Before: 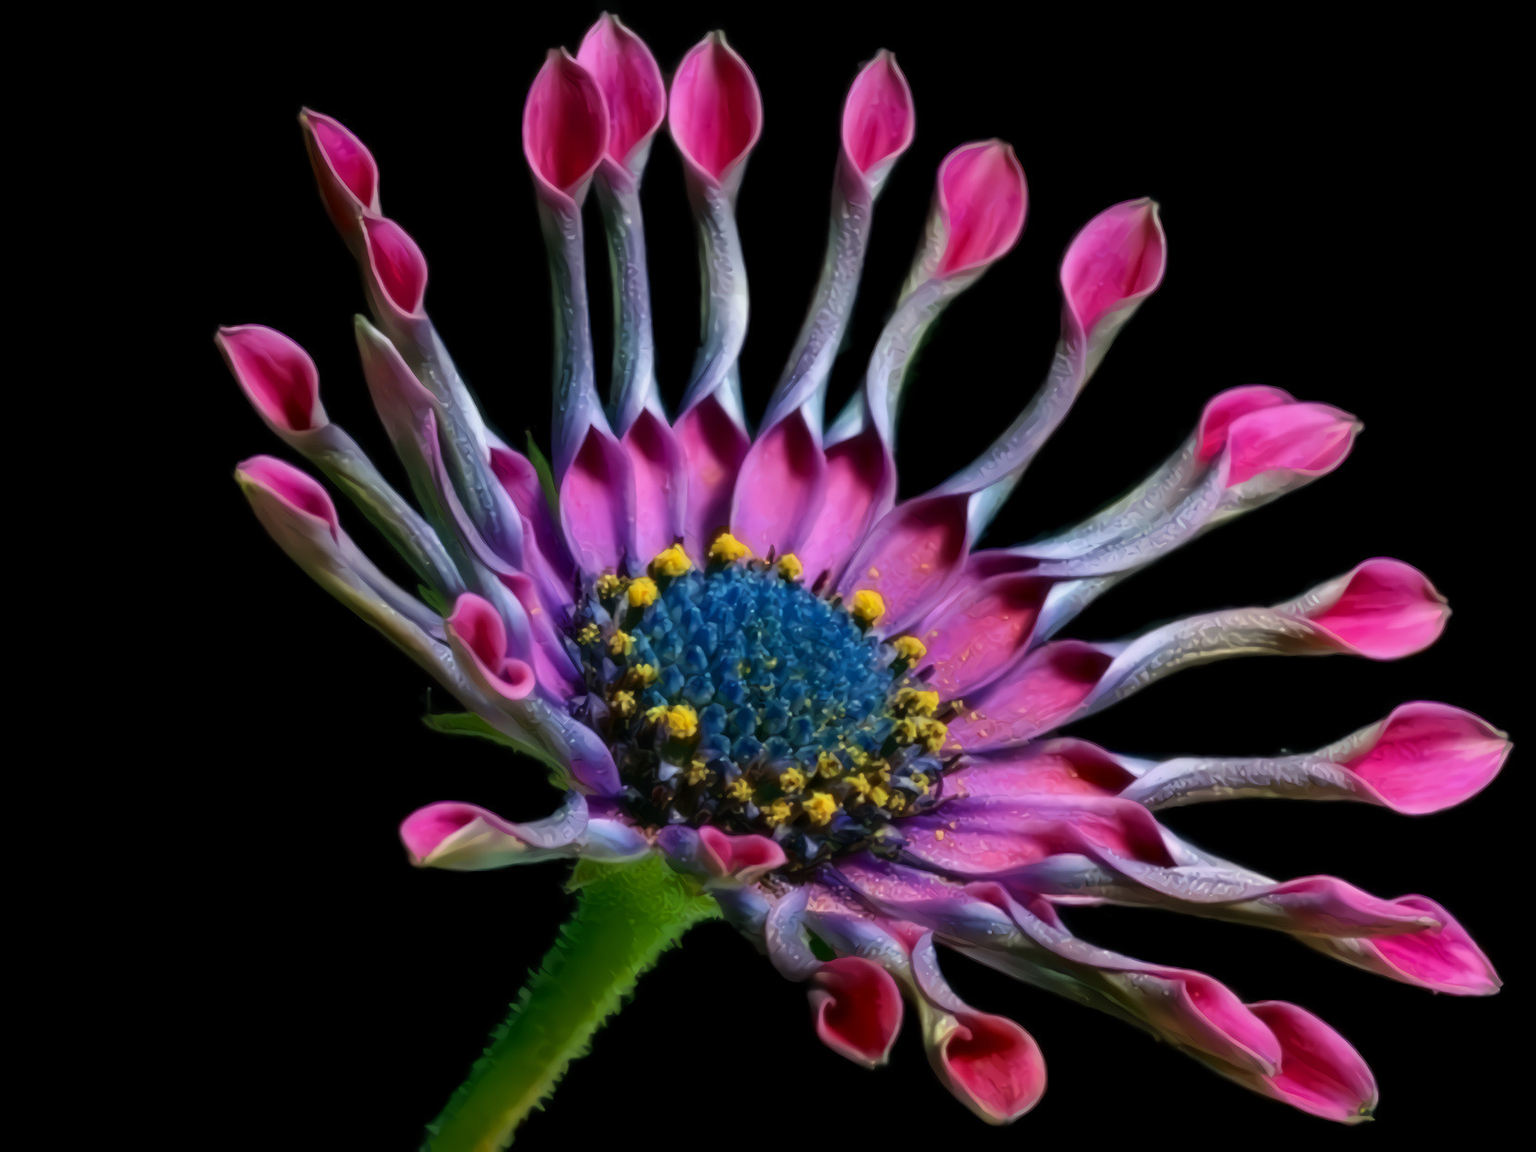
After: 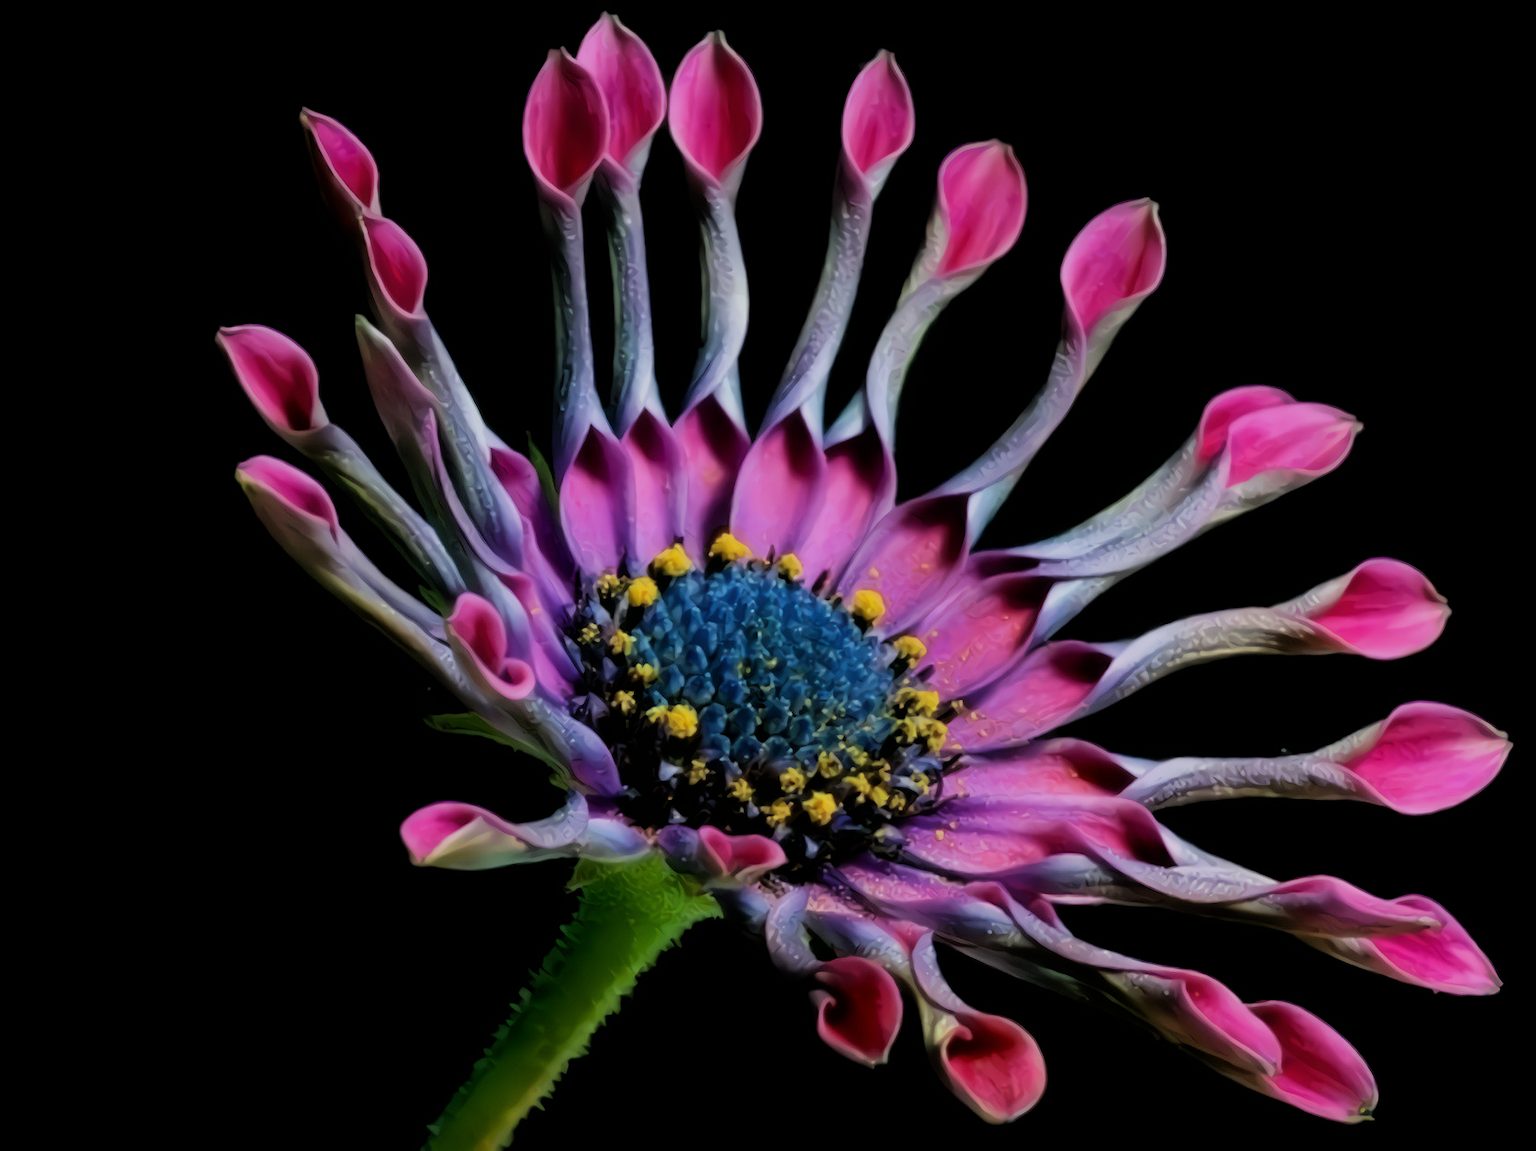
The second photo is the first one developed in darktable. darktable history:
filmic rgb: black relative exposure -5 EV, white relative exposure 3.96 EV, hardness 2.88, contrast 1.098
haze removal: strength -0.045, compatibility mode true, adaptive false
